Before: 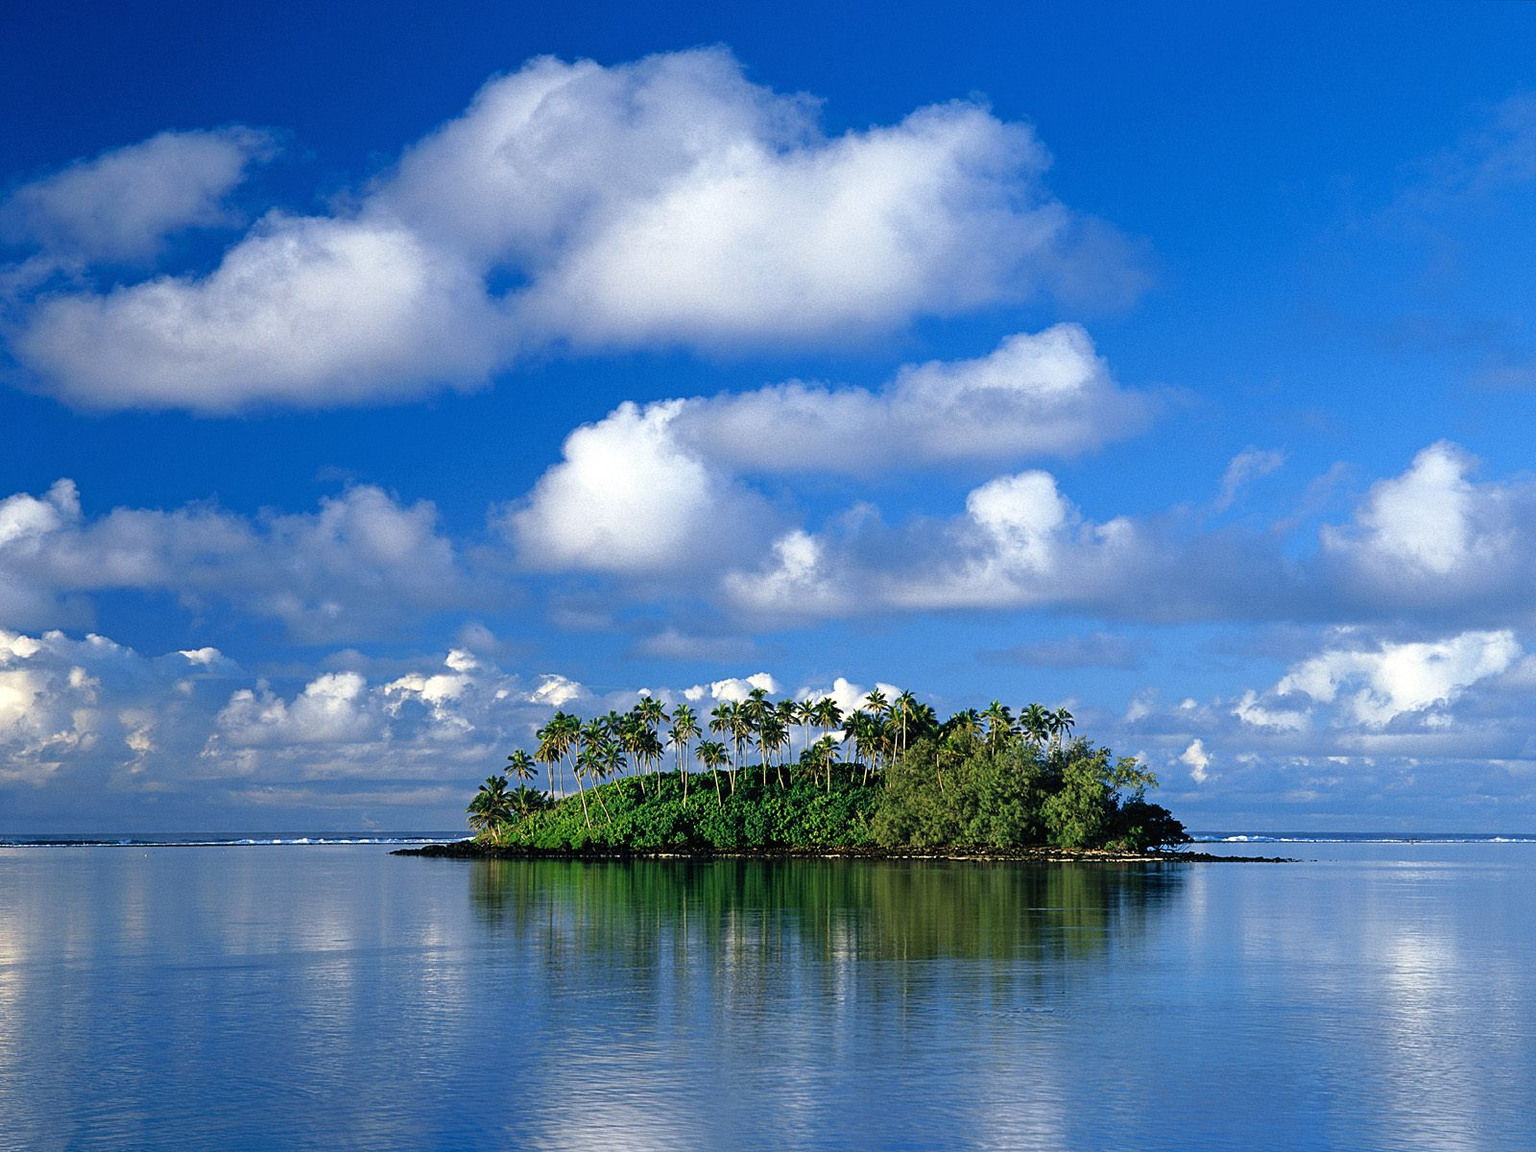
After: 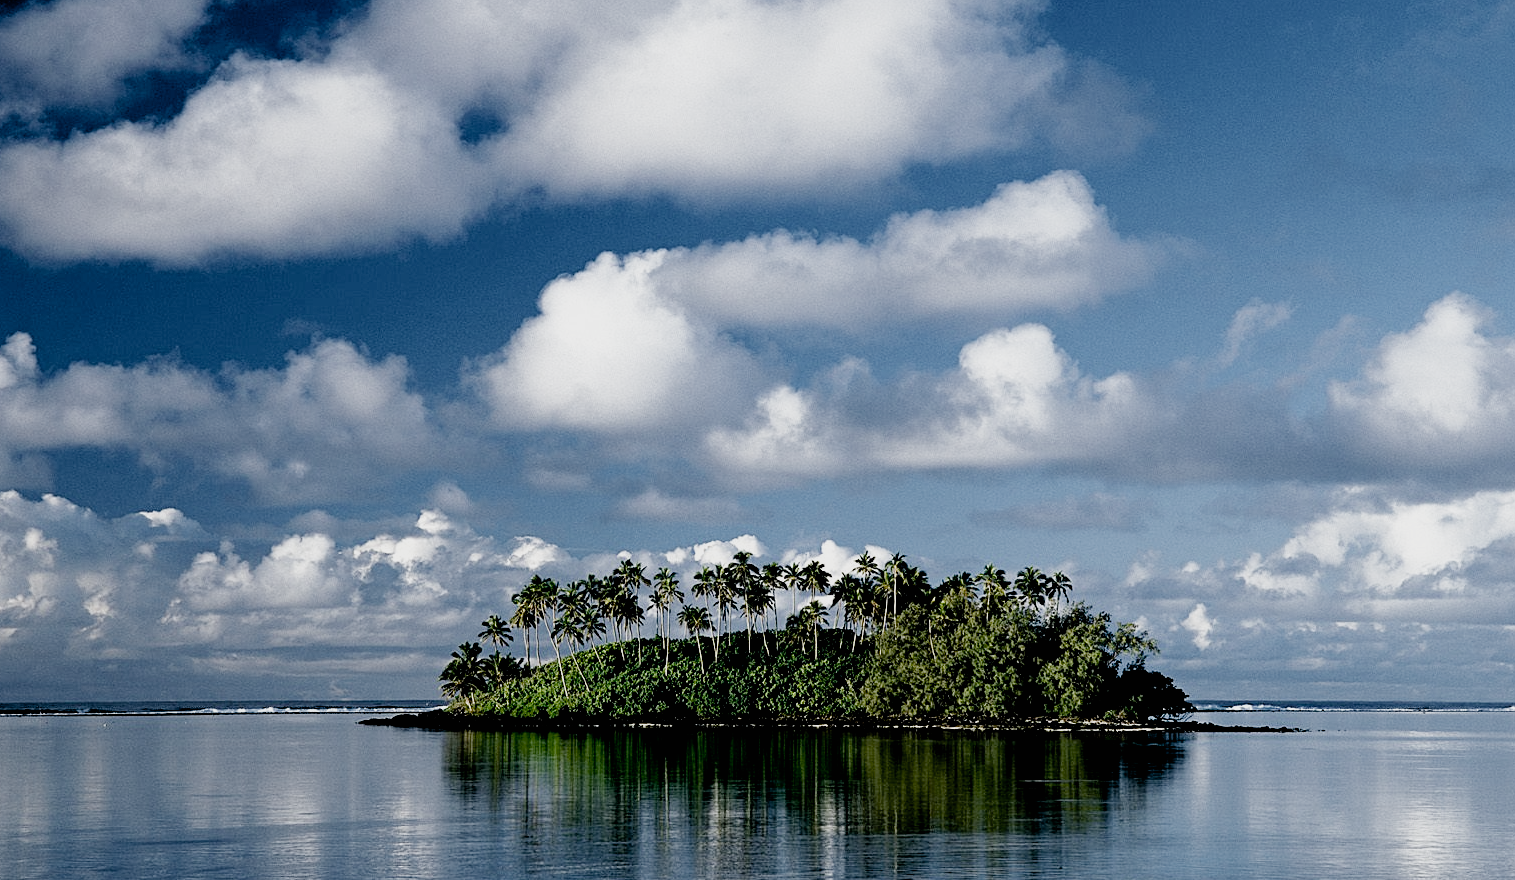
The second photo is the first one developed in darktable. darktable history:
exposure: black level correction 0.025, exposure 0.181 EV, compensate highlight preservation false
crop and rotate: left 2.976%, top 13.856%, right 2.293%, bottom 12.733%
filmic rgb: black relative exposure -5.14 EV, white relative exposure 3.98 EV, hardness 2.9, contrast 1.299, highlights saturation mix -30.61%, preserve chrominance no, color science v5 (2021)
